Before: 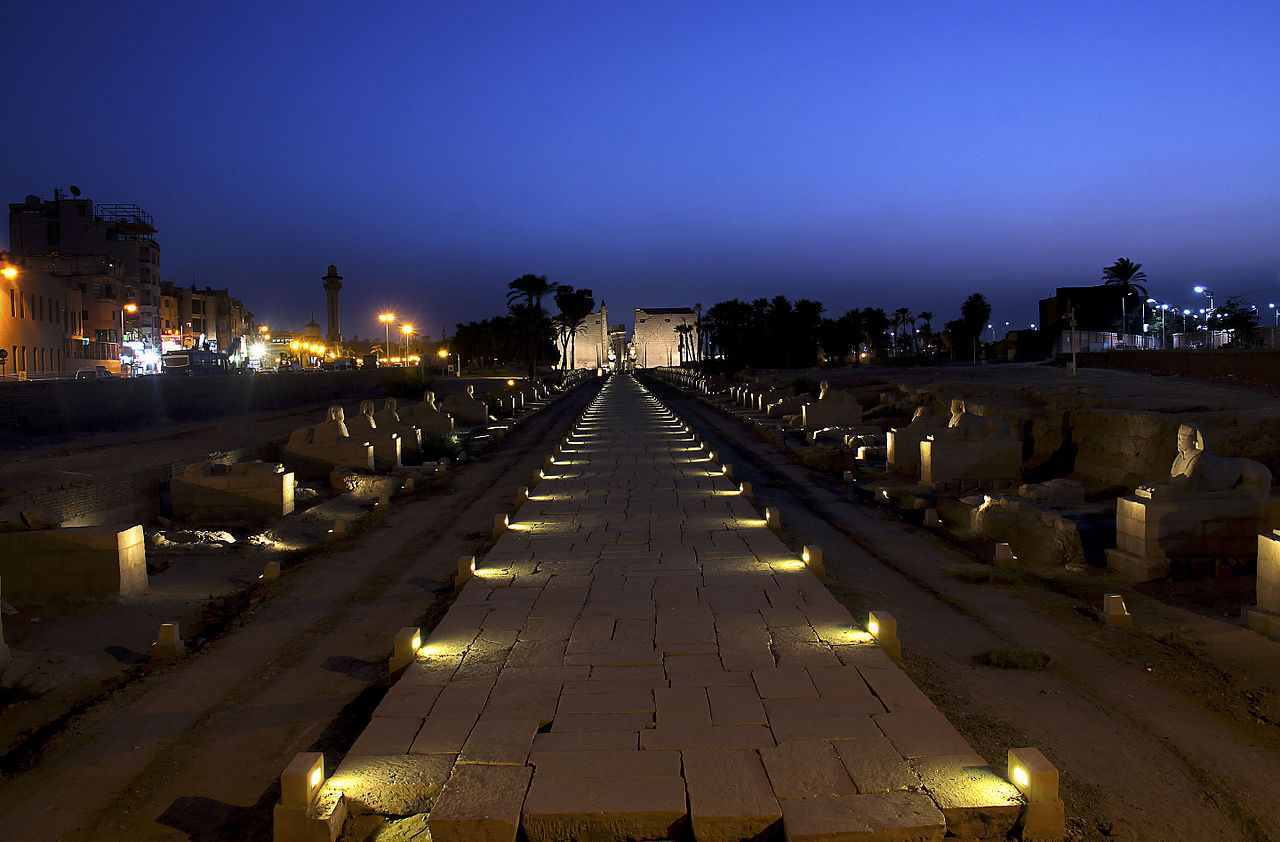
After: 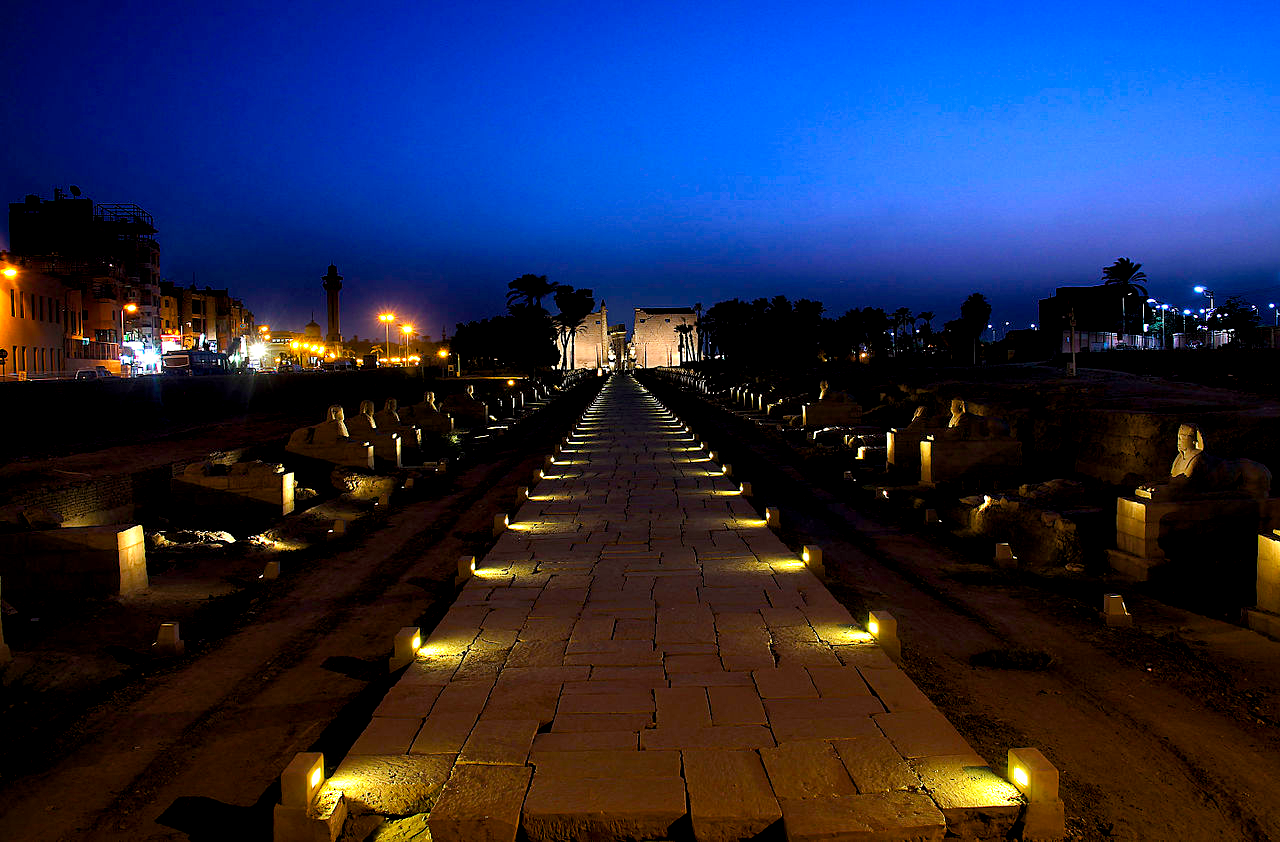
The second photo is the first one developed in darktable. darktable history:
color balance rgb: global offset › luminance -0.51%, perceptual saturation grading › global saturation 27.53%, perceptual saturation grading › highlights -25%, perceptual saturation grading › shadows 25%, perceptual brilliance grading › highlights 6.62%, perceptual brilliance grading › mid-tones 17.07%, perceptual brilliance grading › shadows -5.23%
local contrast: mode bilateral grid, contrast 20, coarseness 50, detail 120%, midtone range 0.2
